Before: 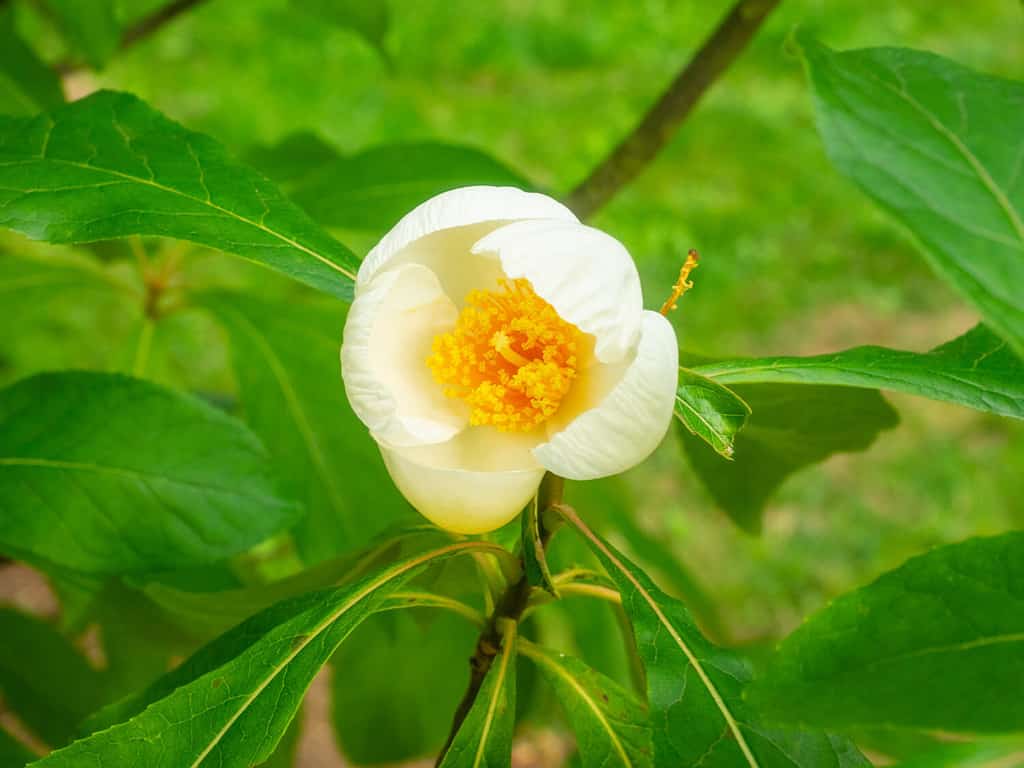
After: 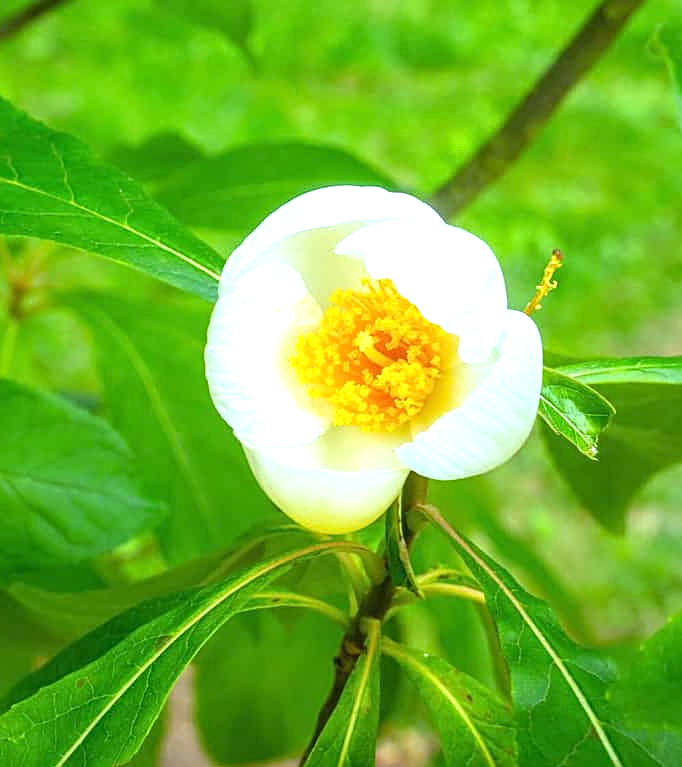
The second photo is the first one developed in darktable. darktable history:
crop and rotate: left 13.342%, right 19.991%
sharpen: radius 2.529, amount 0.323
white balance: red 0.871, blue 1.249
exposure: black level correction 0, exposure 0.7 EV, compensate exposure bias true, compensate highlight preservation false
